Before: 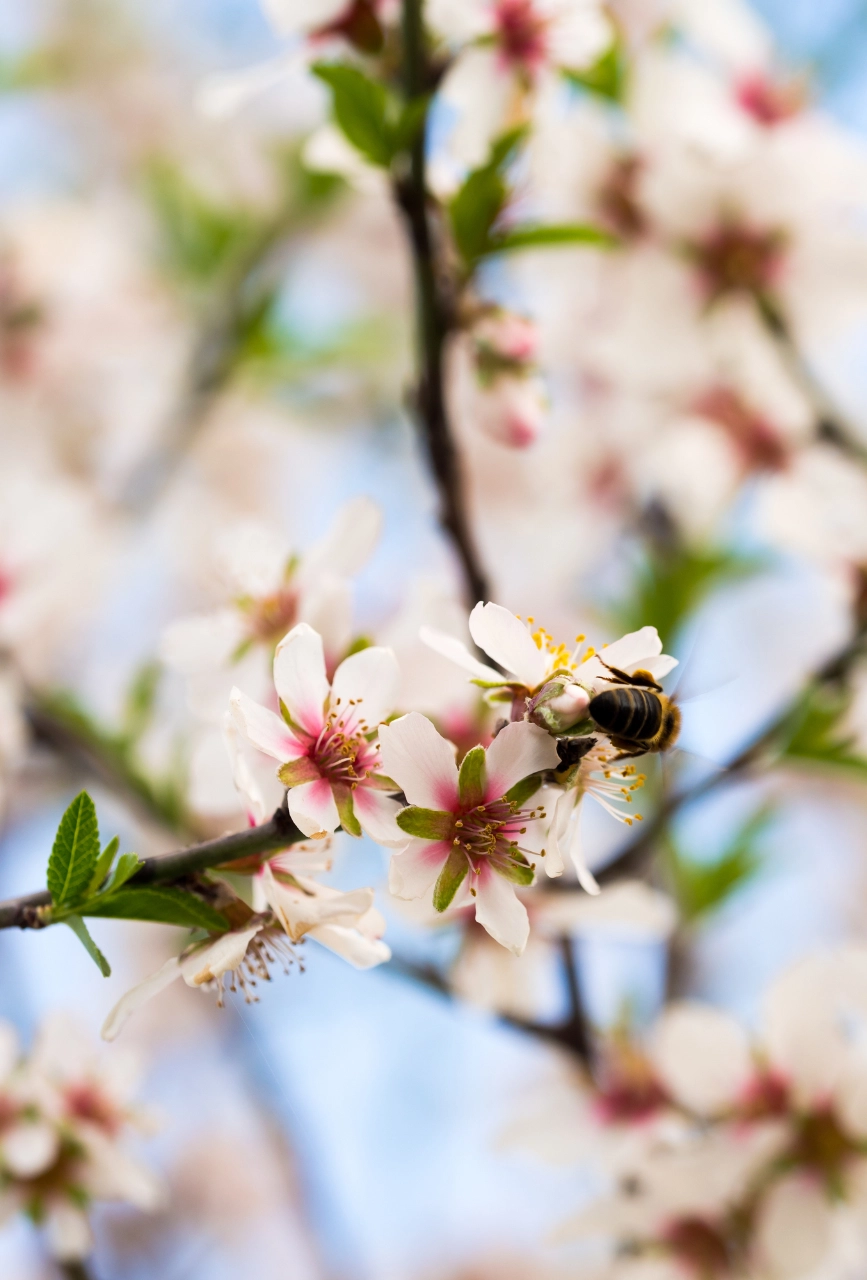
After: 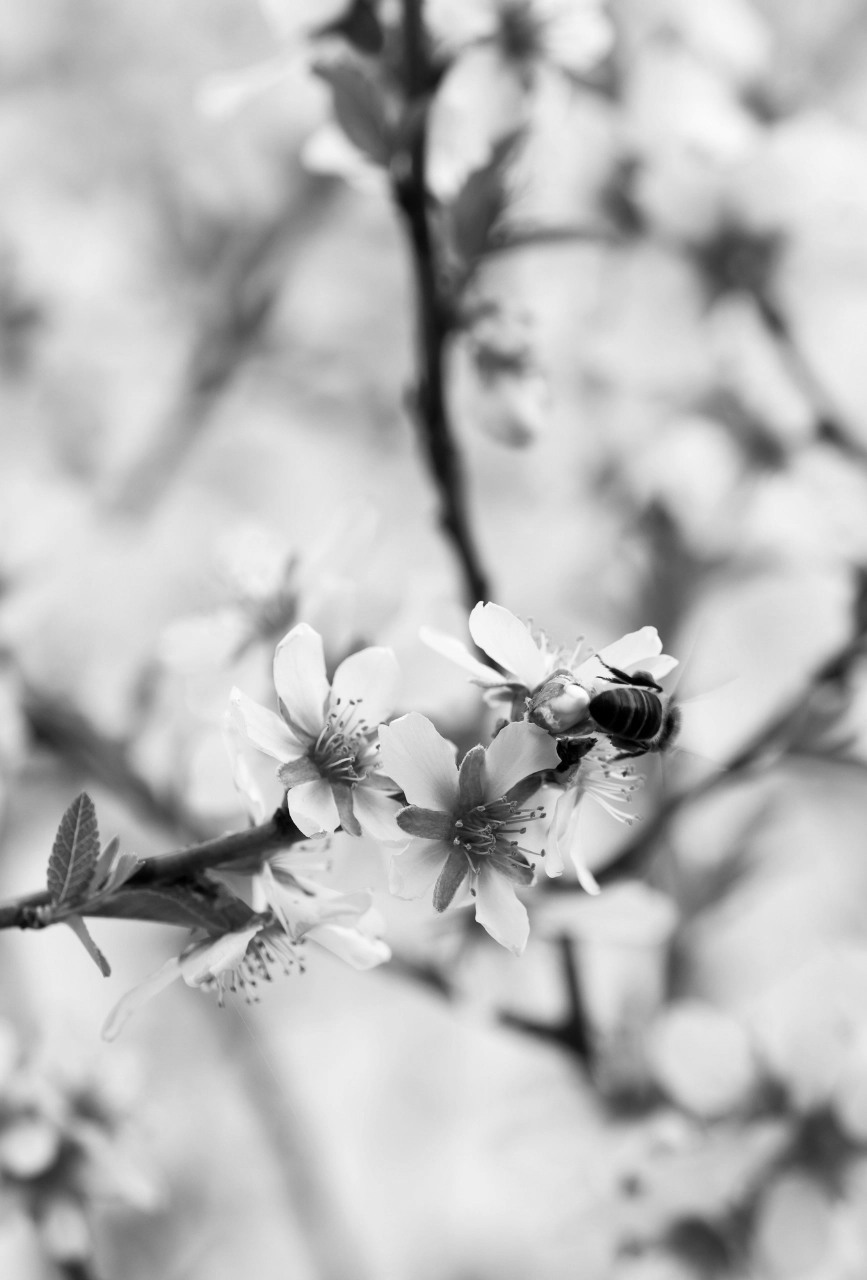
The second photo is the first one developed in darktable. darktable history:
tone equalizer: on, module defaults
color contrast: green-magenta contrast 0, blue-yellow contrast 0
